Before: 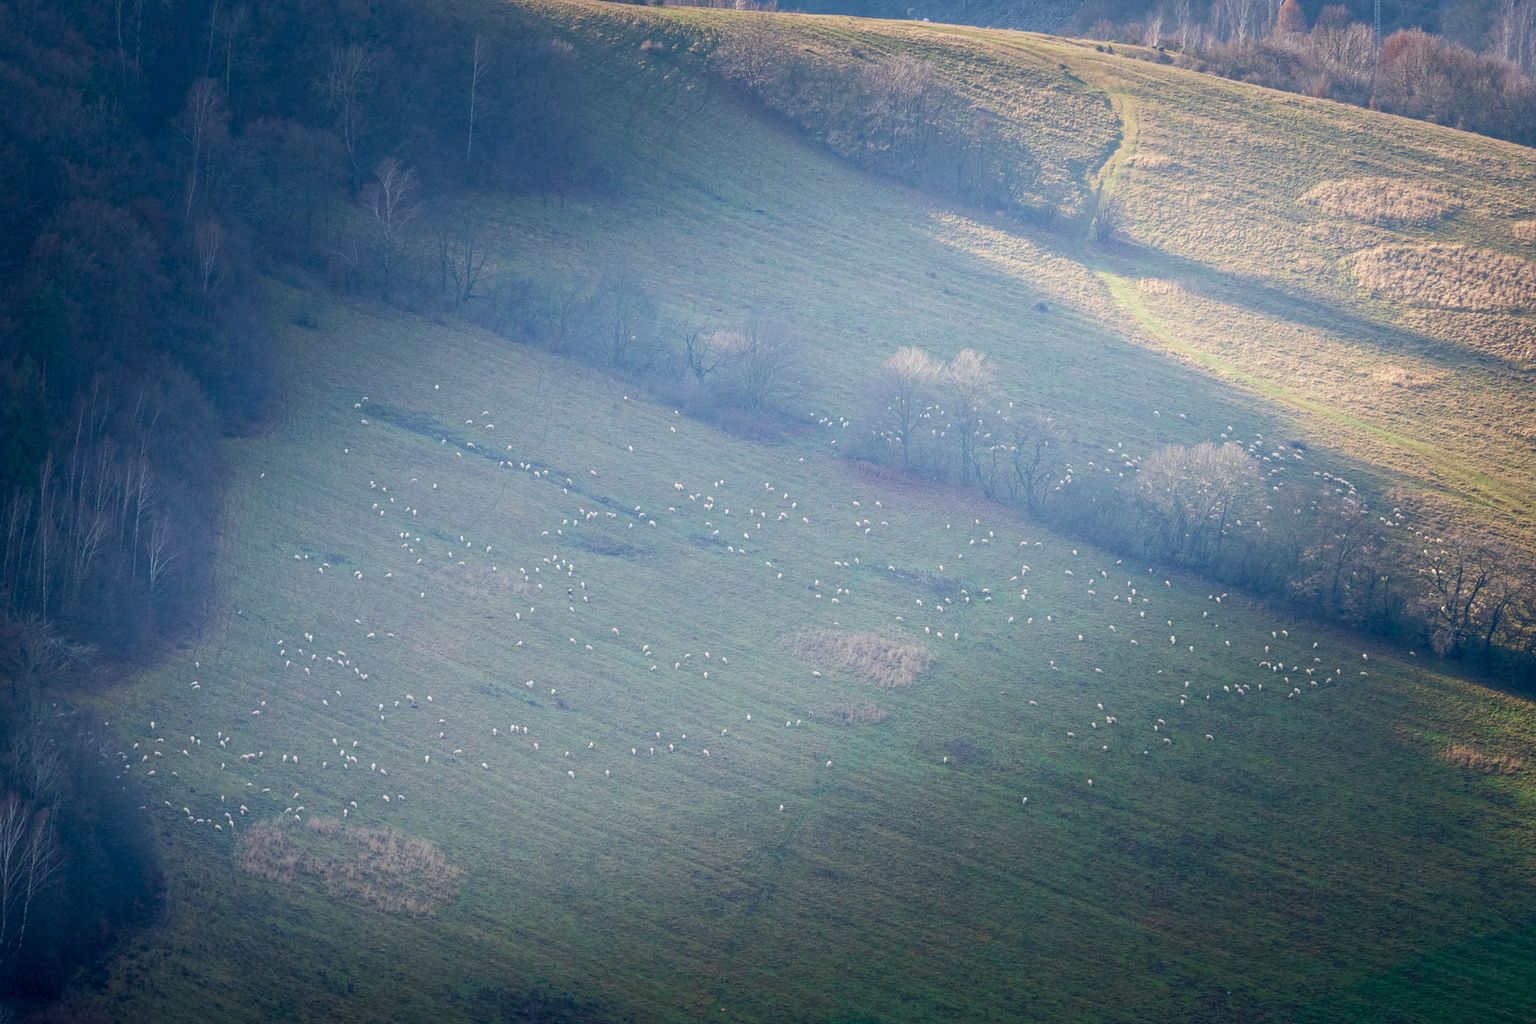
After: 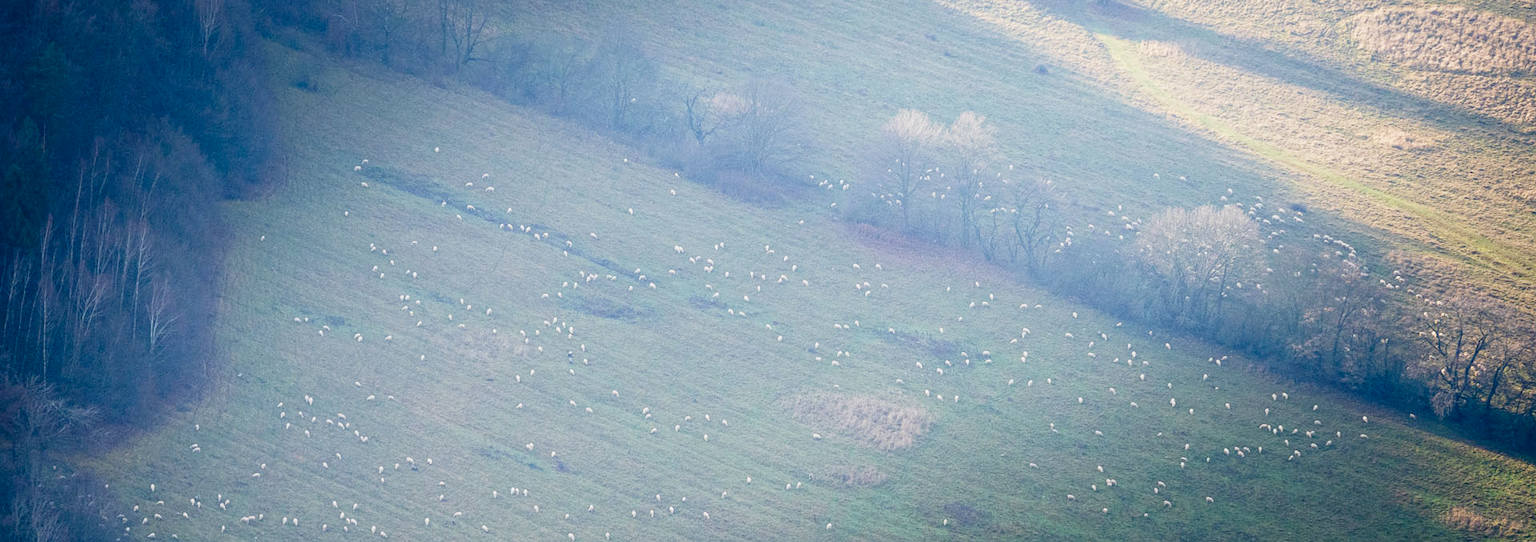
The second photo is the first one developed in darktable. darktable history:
crop and rotate: top 23.246%, bottom 23.775%
tone curve: curves: ch0 [(0, 0) (0.091, 0.077) (0.389, 0.458) (0.745, 0.82) (0.856, 0.899) (0.92, 0.938) (1, 0.973)]; ch1 [(0, 0) (0.437, 0.404) (0.5, 0.5) (0.529, 0.55) (0.58, 0.6) (0.616, 0.649) (1, 1)]; ch2 [(0, 0) (0.442, 0.415) (0.5, 0.5) (0.535, 0.557) (0.585, 0.62) (1, 1)], preserve colors none
levels: levels [0, 0.498, 1]
